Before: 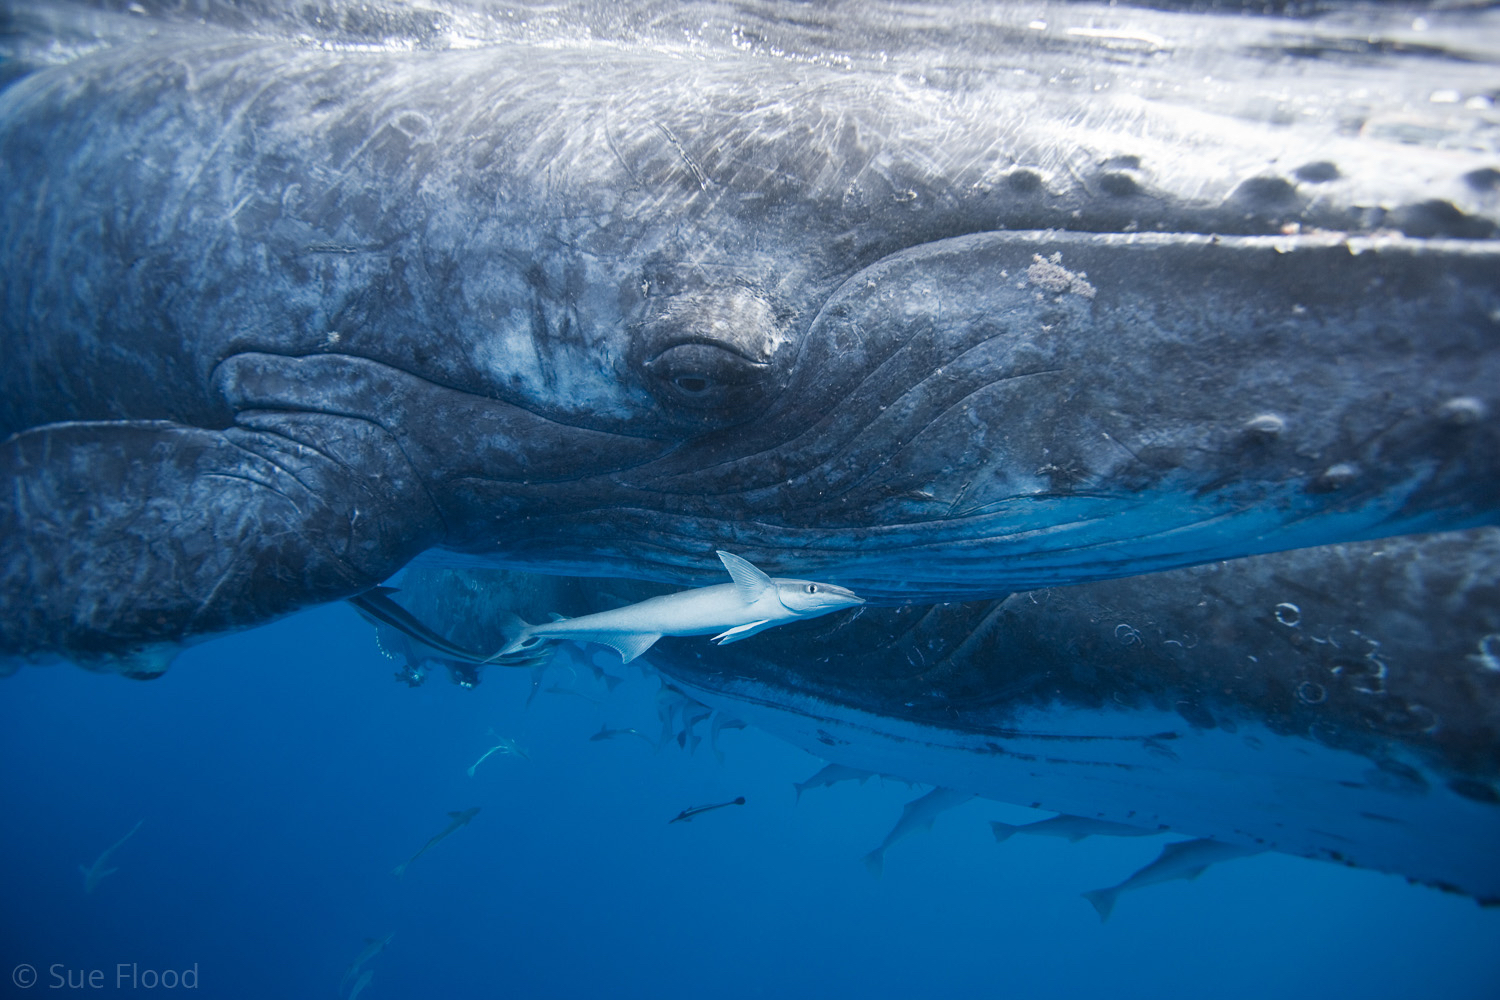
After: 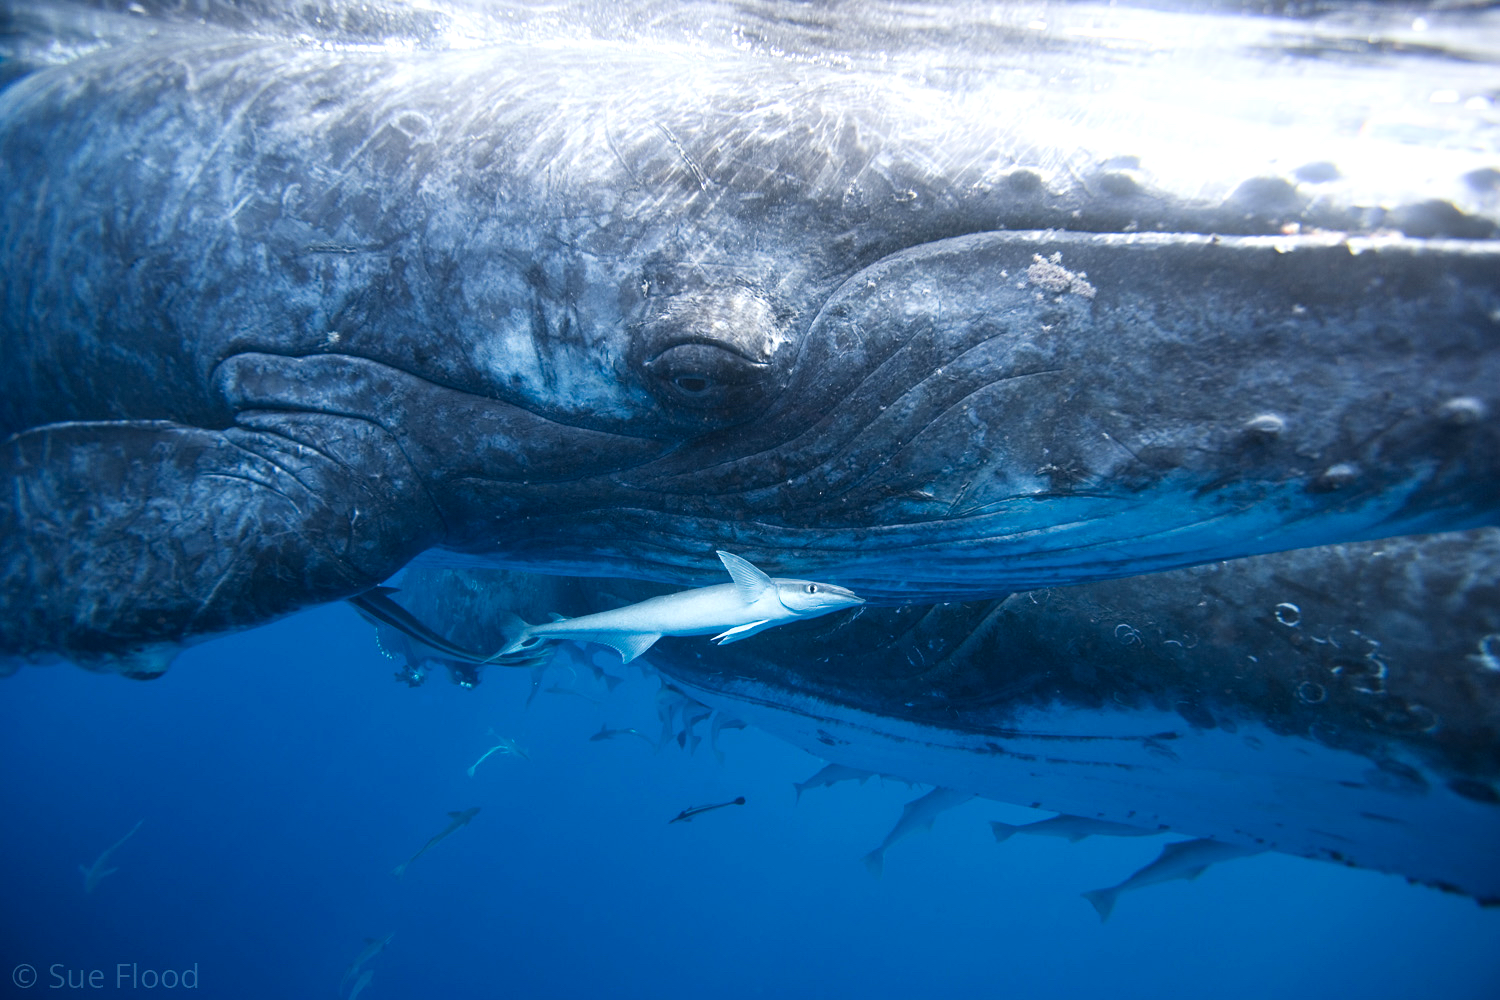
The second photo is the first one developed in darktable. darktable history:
contrast brightness saturation: contrast 0.05
bloom: size 9%, threshold 100%, strength 7%
color balance: contrast 10%
levels: levels [0, 0.476, 0.951]
